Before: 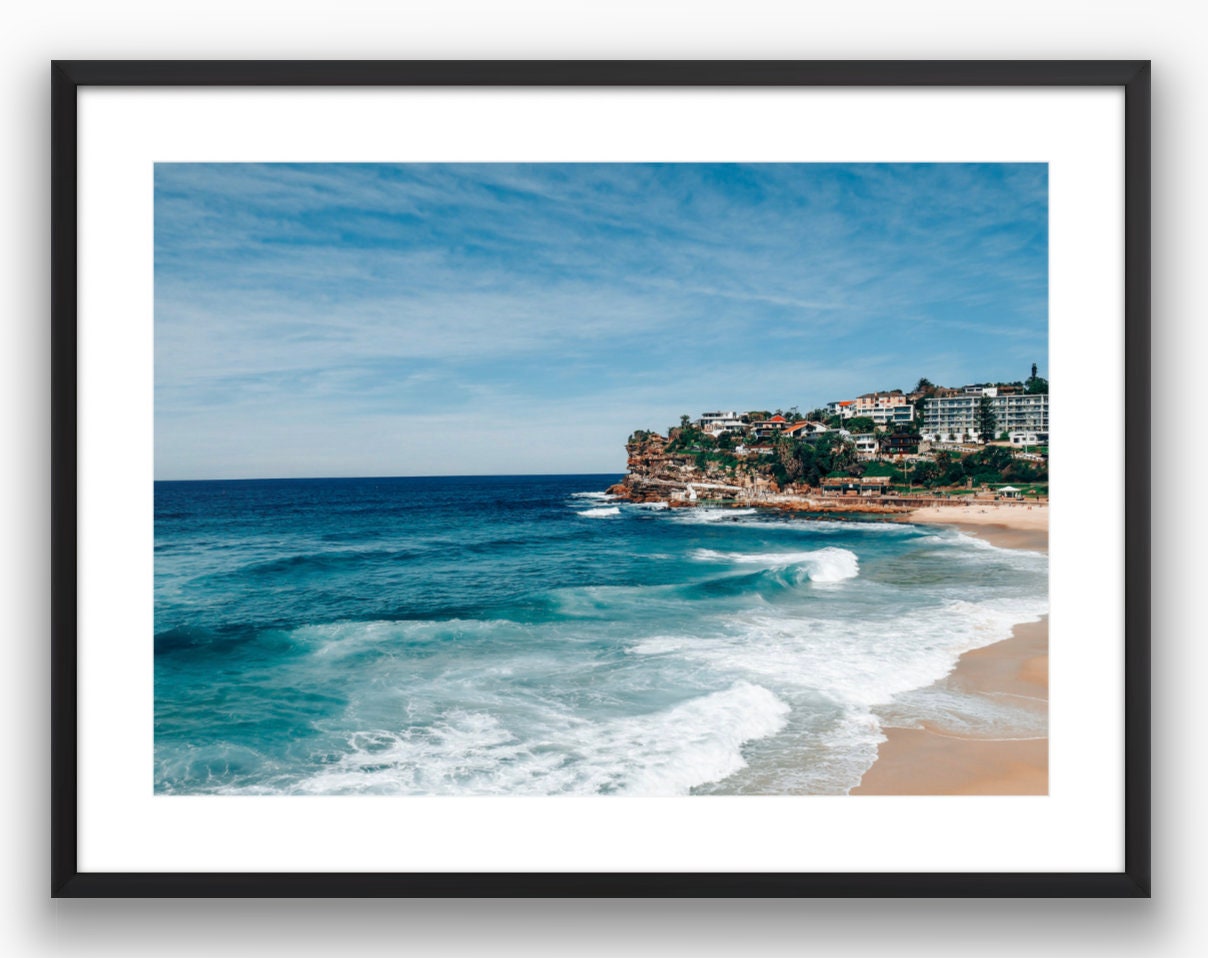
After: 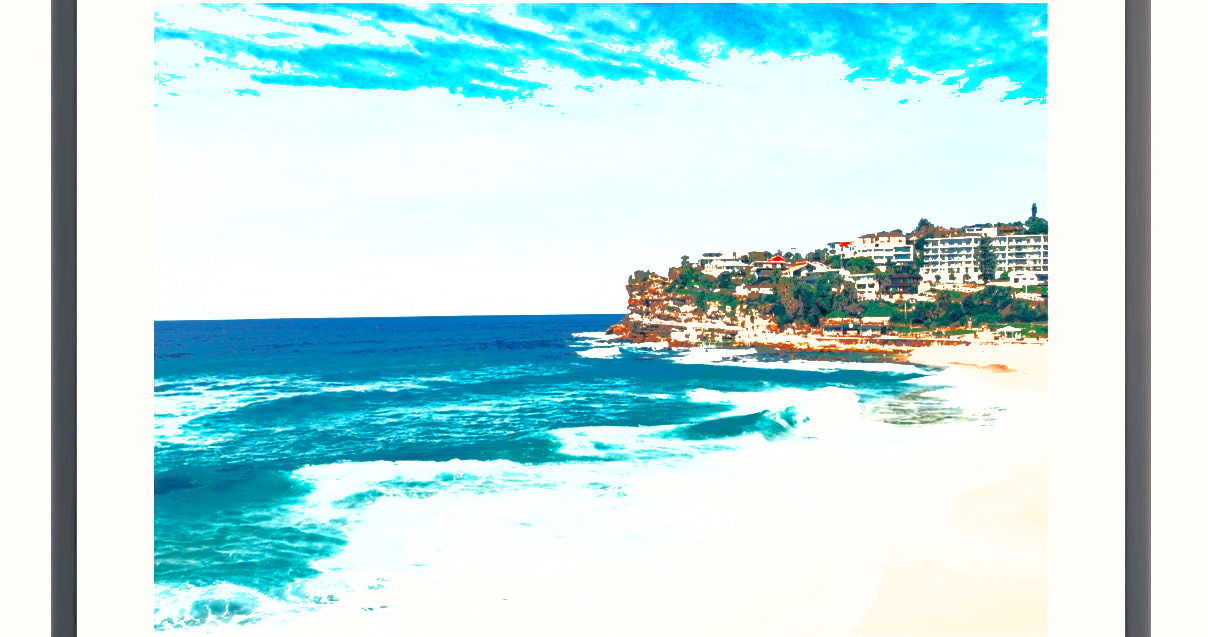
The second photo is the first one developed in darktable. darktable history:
crop: top 16.727%, bottom 16.727%
color balance rgb: shadows lift › chroma 5.41%, shadows lift › hue 240°, highlights gain › chroma 3.74%, highlights gain › hue 60°, saturation formula JzAzBz (2021)
shadows and highlights: highlights -60
exposure: black level correction 0, exposure 2 EV, compensate highlight preservation false
